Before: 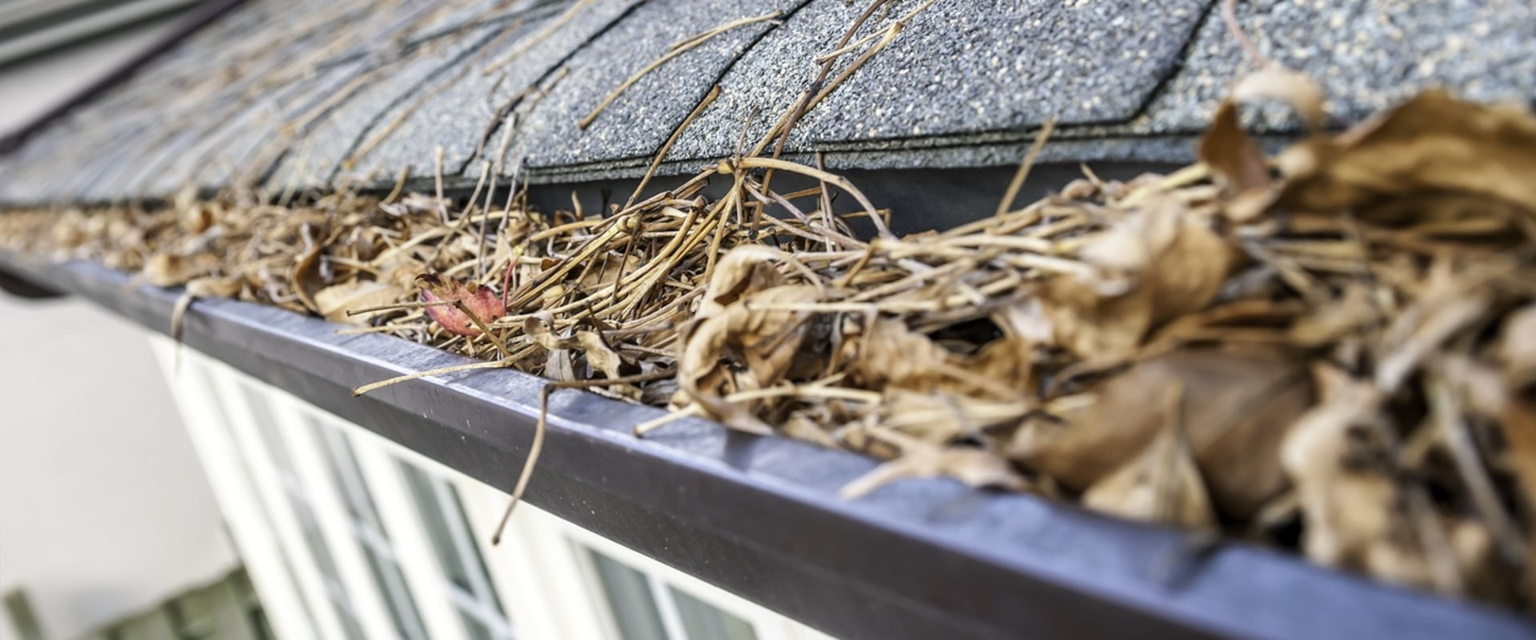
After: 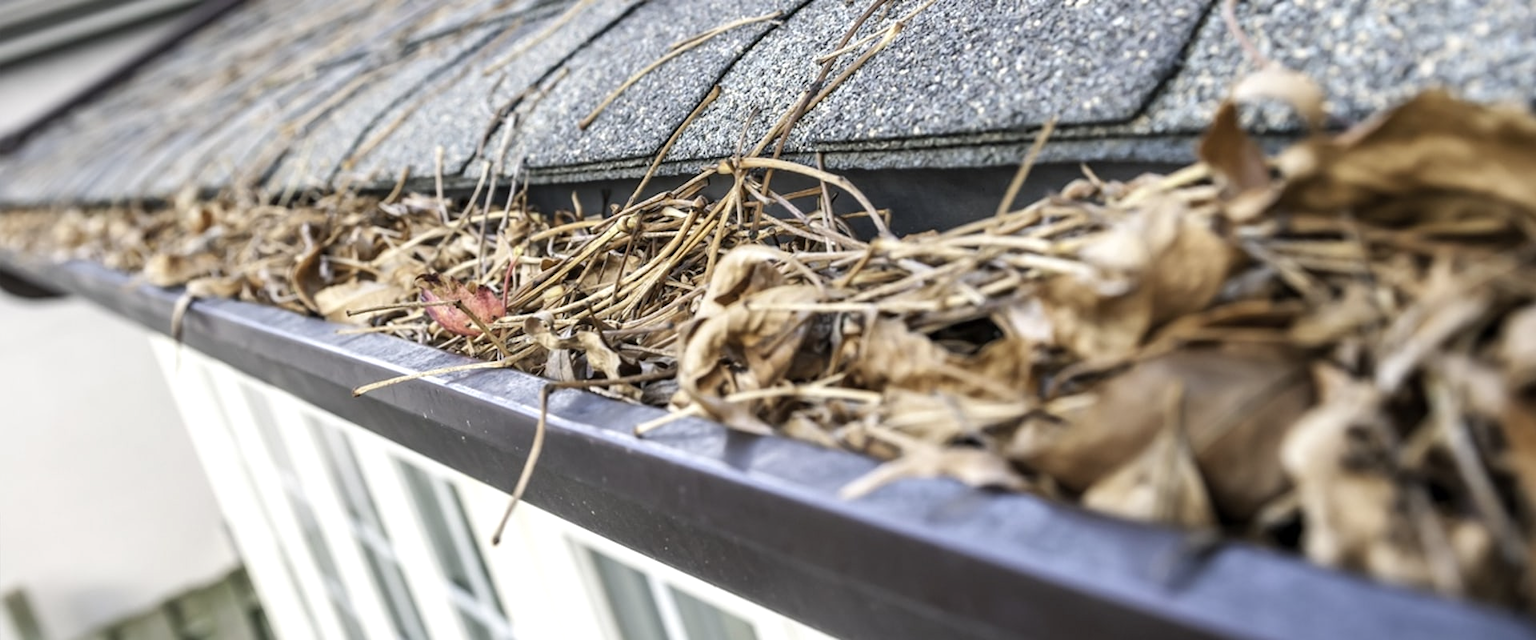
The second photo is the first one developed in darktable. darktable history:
exposure: exposure 0.197 EV, compensate highlight preservation false
color correction: saturation 0.85
